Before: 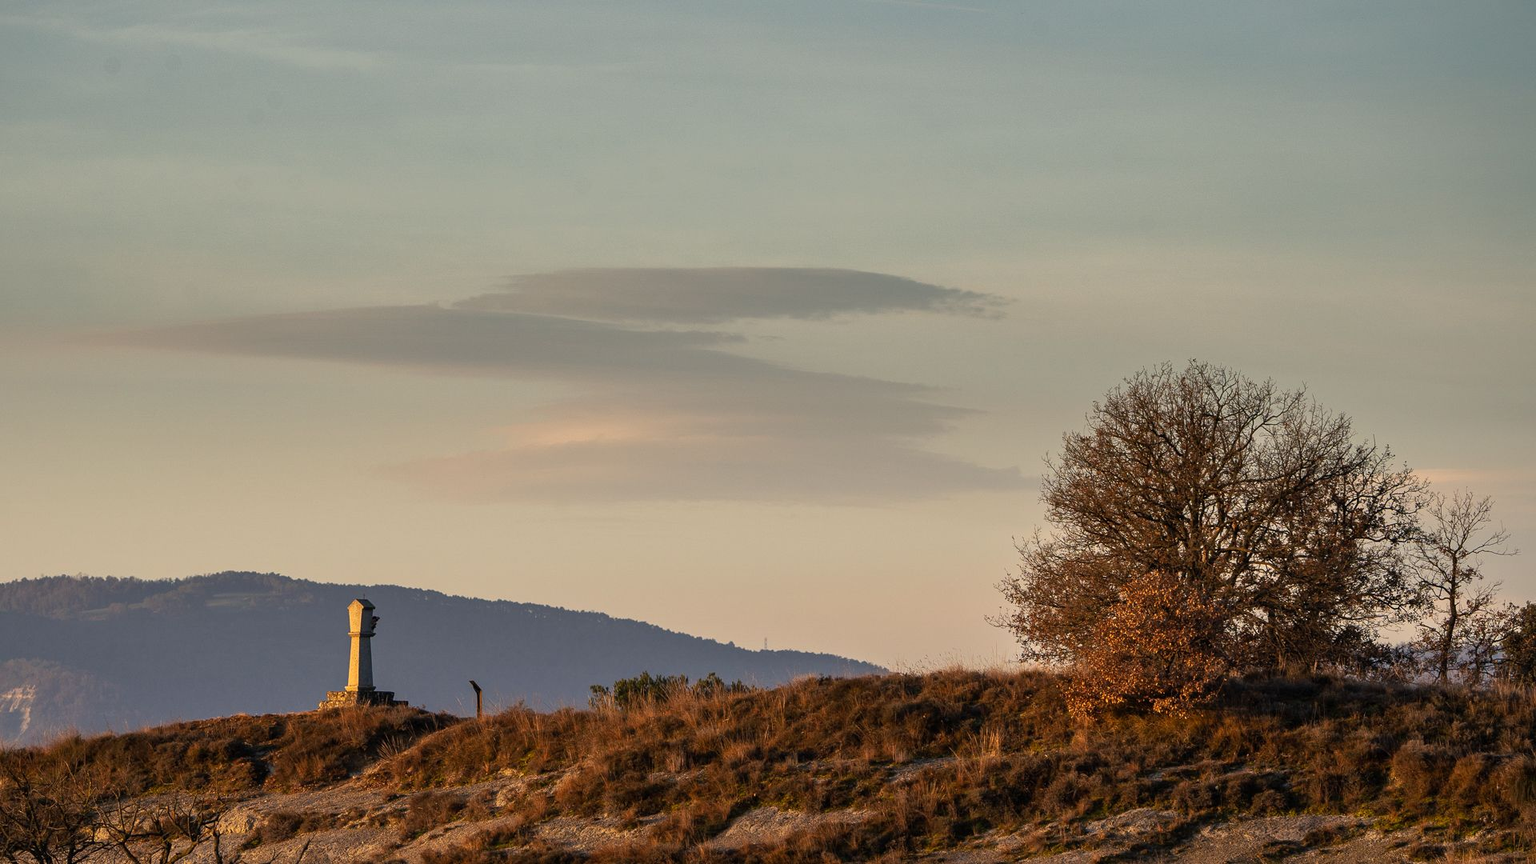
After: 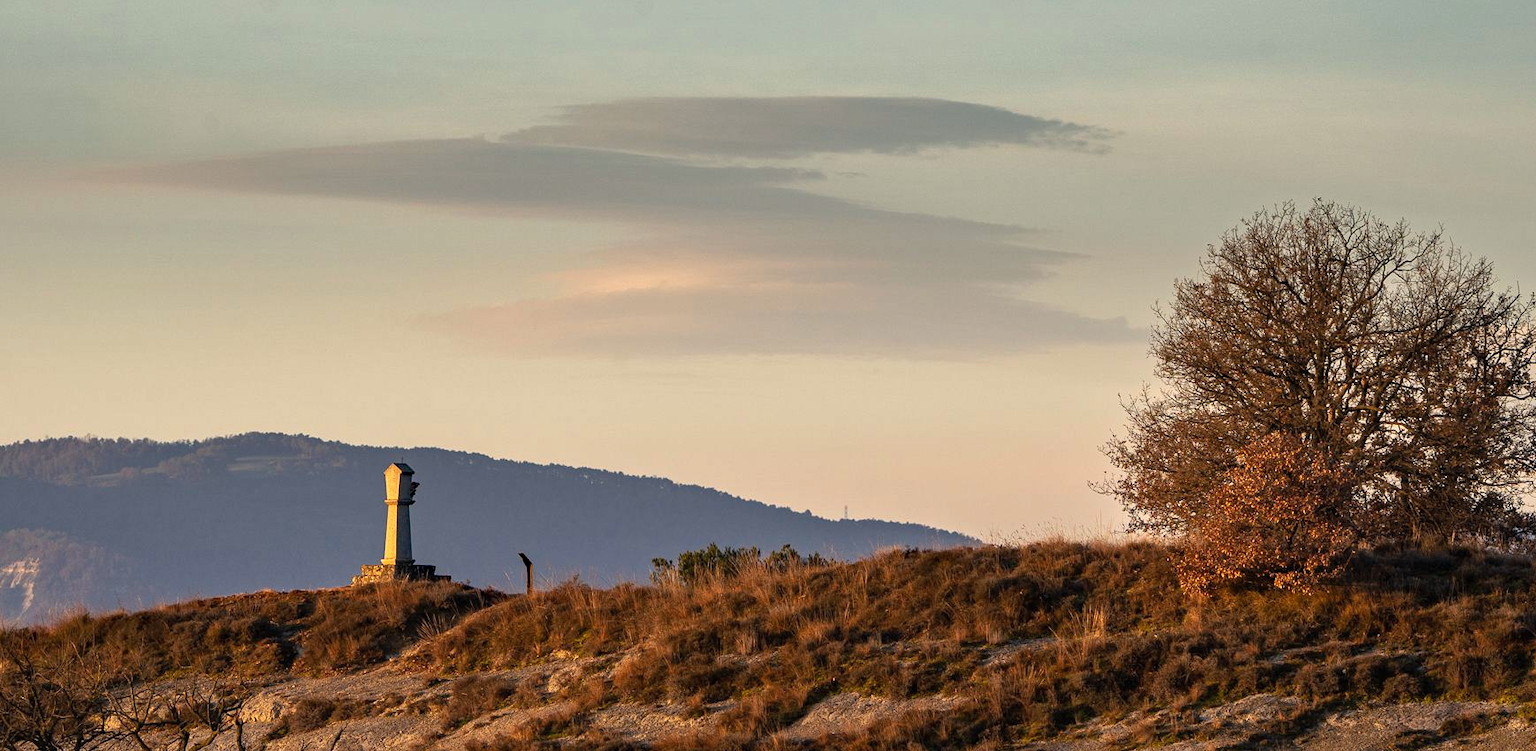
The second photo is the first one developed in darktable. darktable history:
haze removal: adaptive false
crop: top 20.916%, right 9.437%, bottom 0.316%
exposure: exposure 0.376 EV, compensate highlight preservation false
